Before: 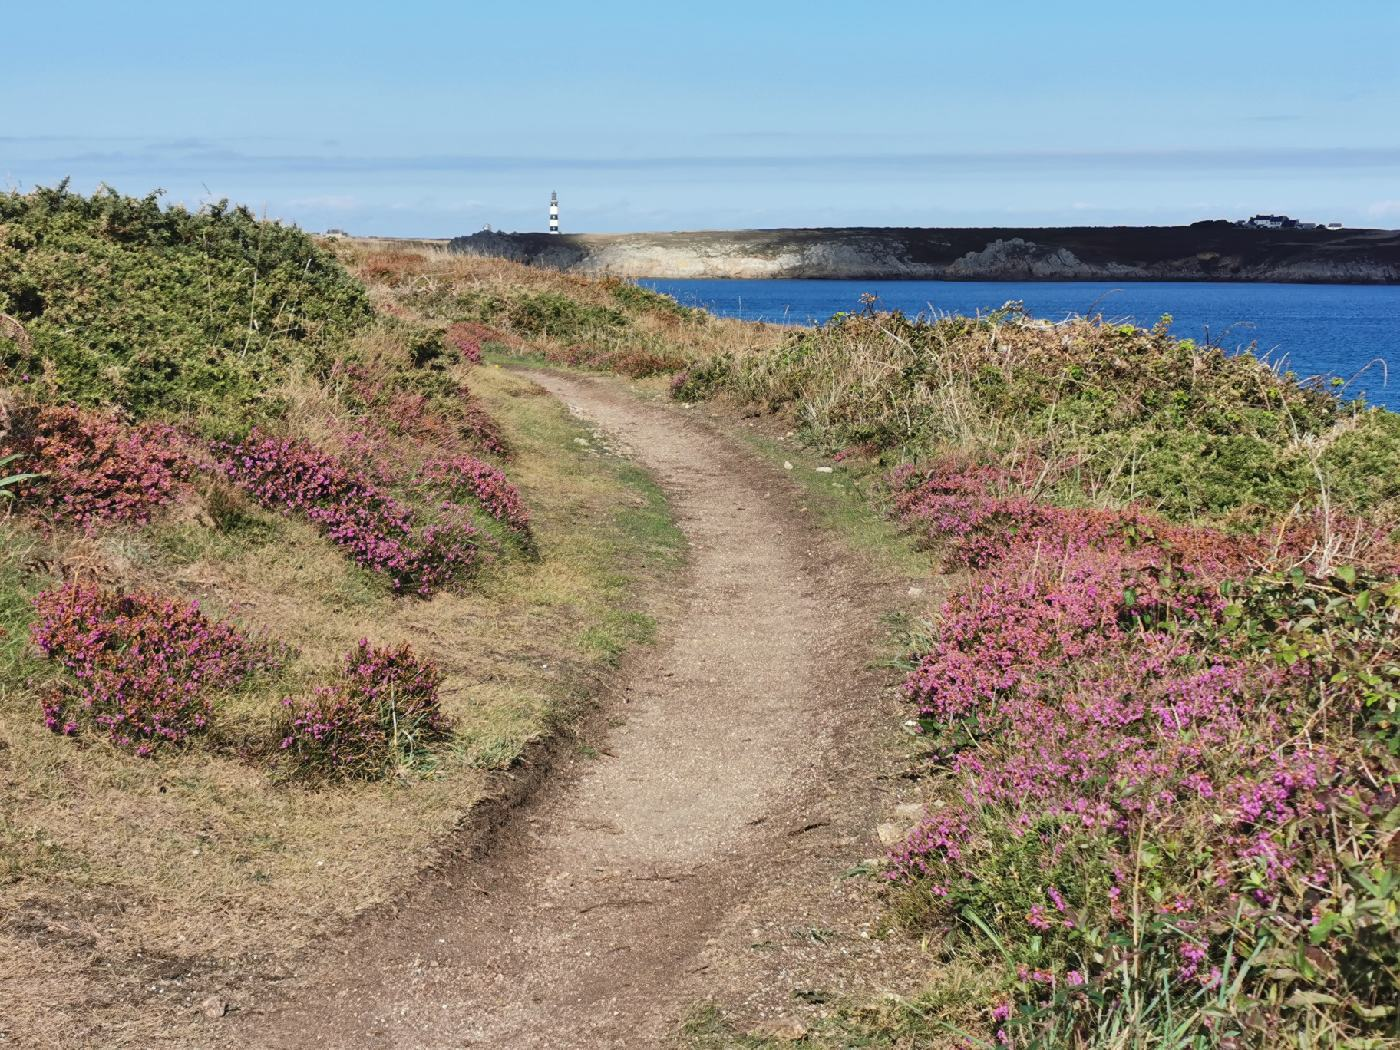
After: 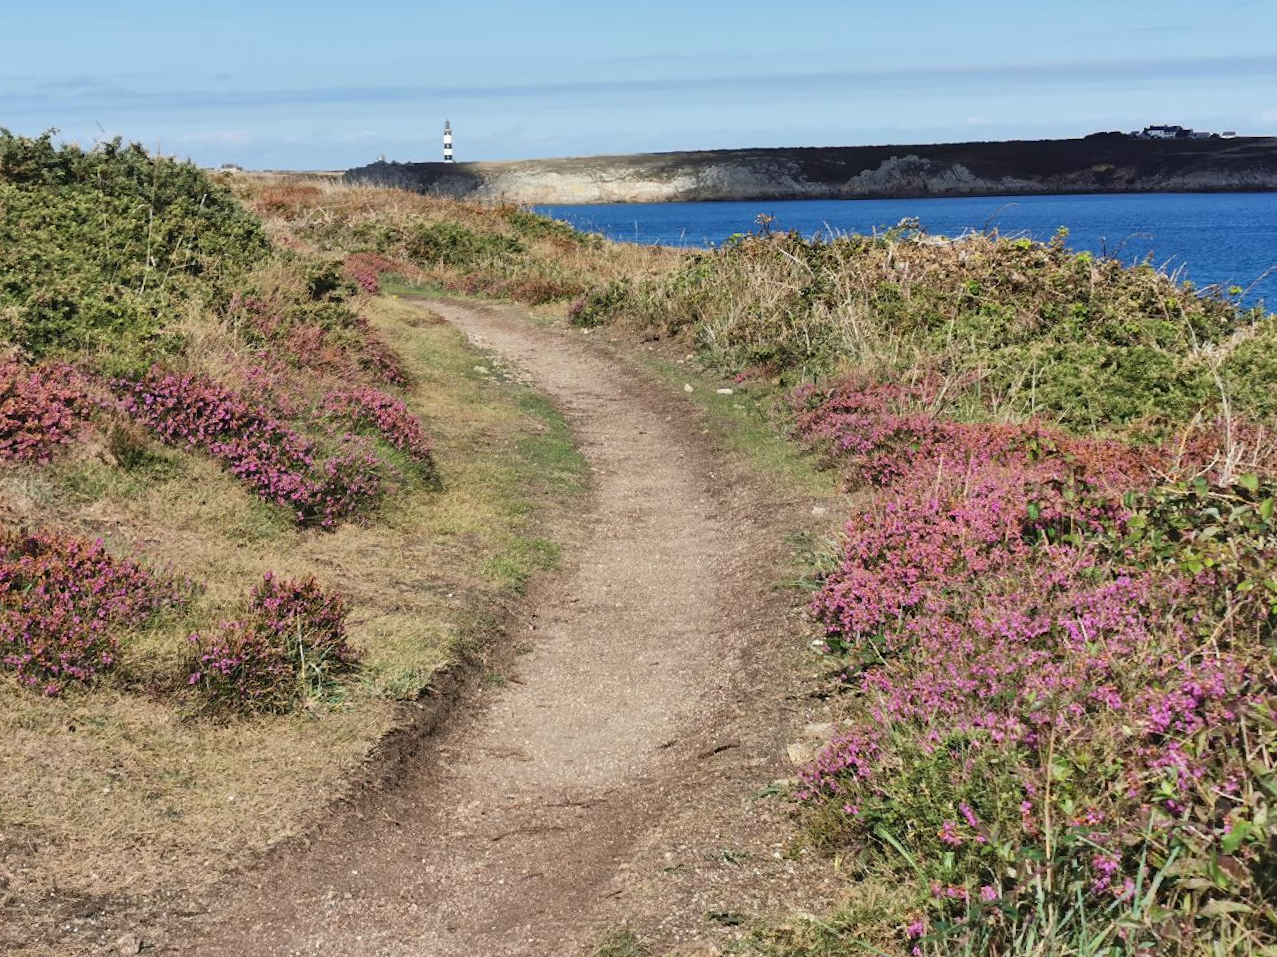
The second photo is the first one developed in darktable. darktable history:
crop and rotate: angle 1.49°, left 5.572%, top 5.671%
